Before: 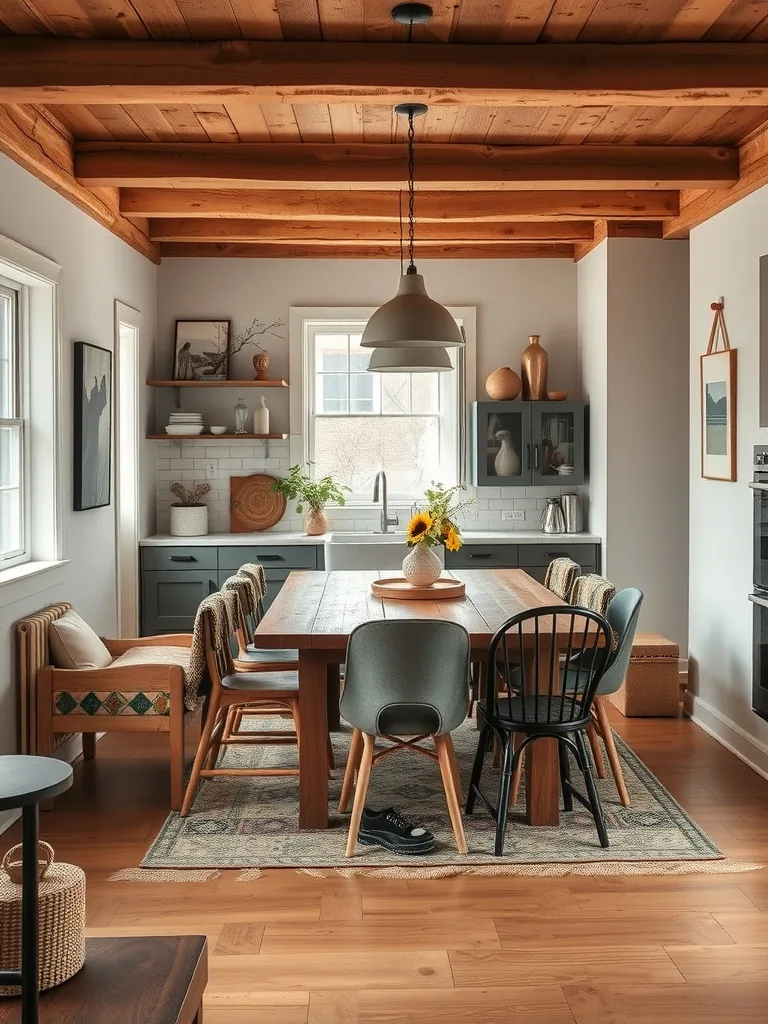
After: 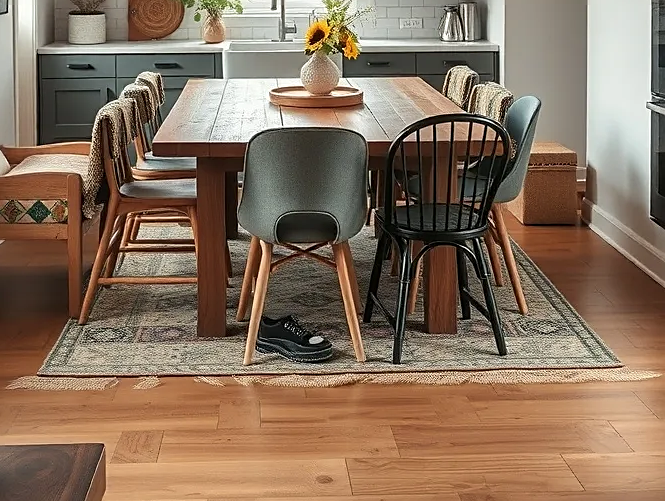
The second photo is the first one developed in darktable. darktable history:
color zones: curves: ch0 [(0.068, 0.464) (0.25, 0.5) (0.48, 0.508) (0.75, 0.536) (0.886, 0.476) (0.967, 0.456)]; ch1 [(0.066, 0.456) (0.25, 0.5) (0.616, 0.508) (0.746, 0.56) (0.934, 0.444)]
crop and rotate: left 13.306%, top 48.129%, bottom 2.928%
sharpen: on, module defaults
